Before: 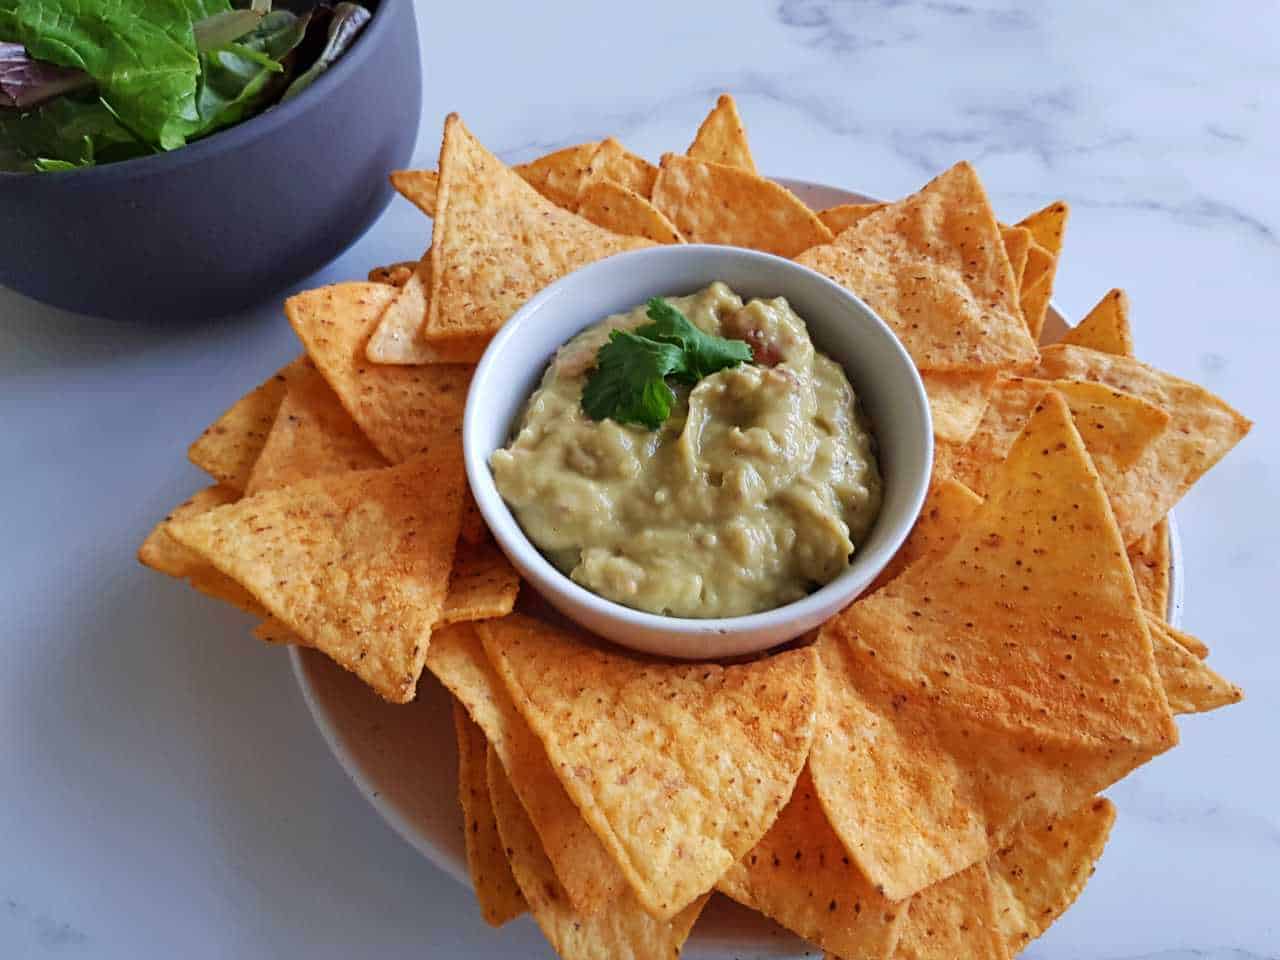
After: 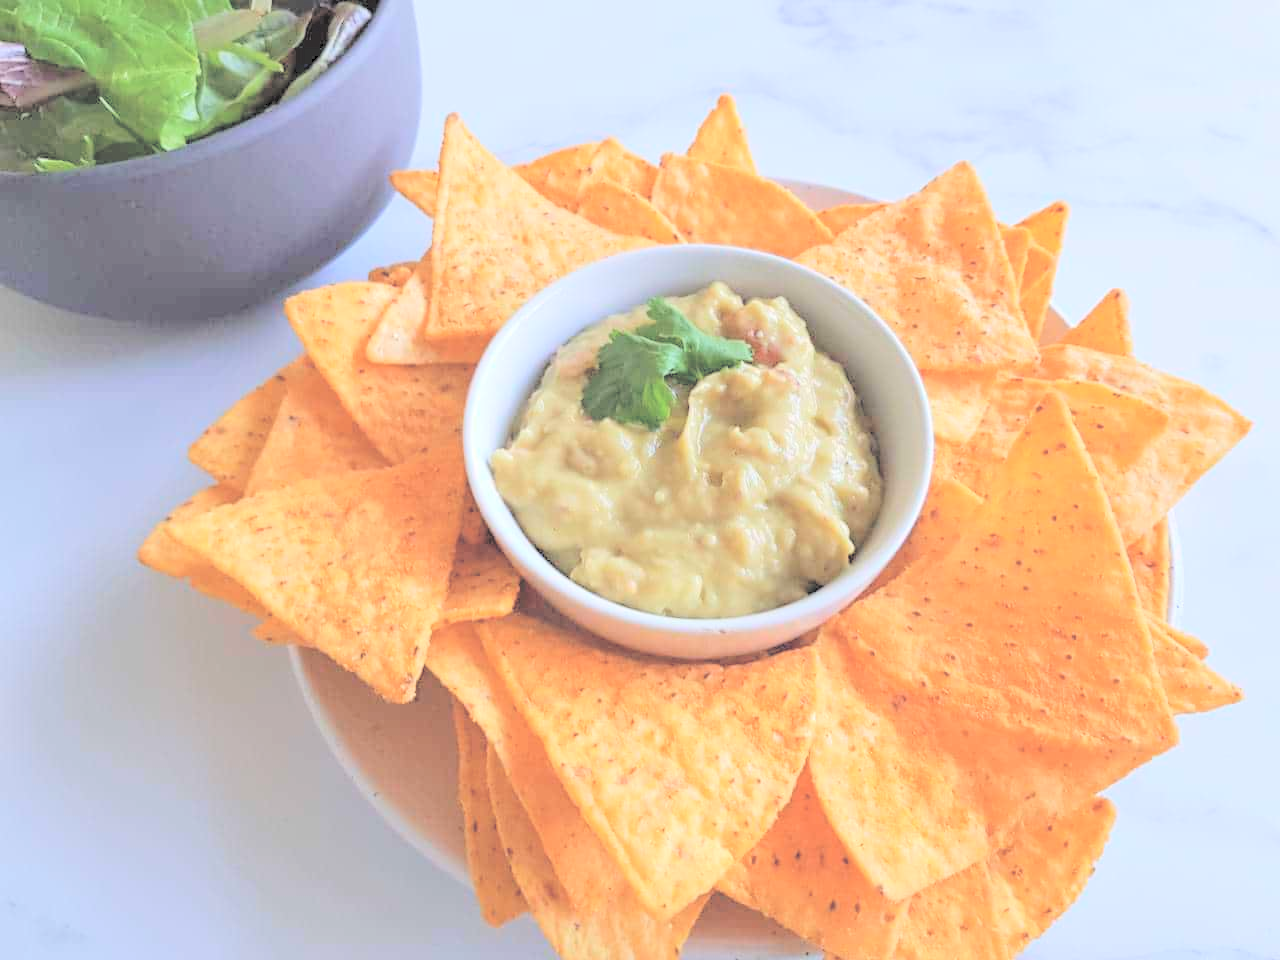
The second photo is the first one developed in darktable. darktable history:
contrast brightness saturation: brightness 0.984
